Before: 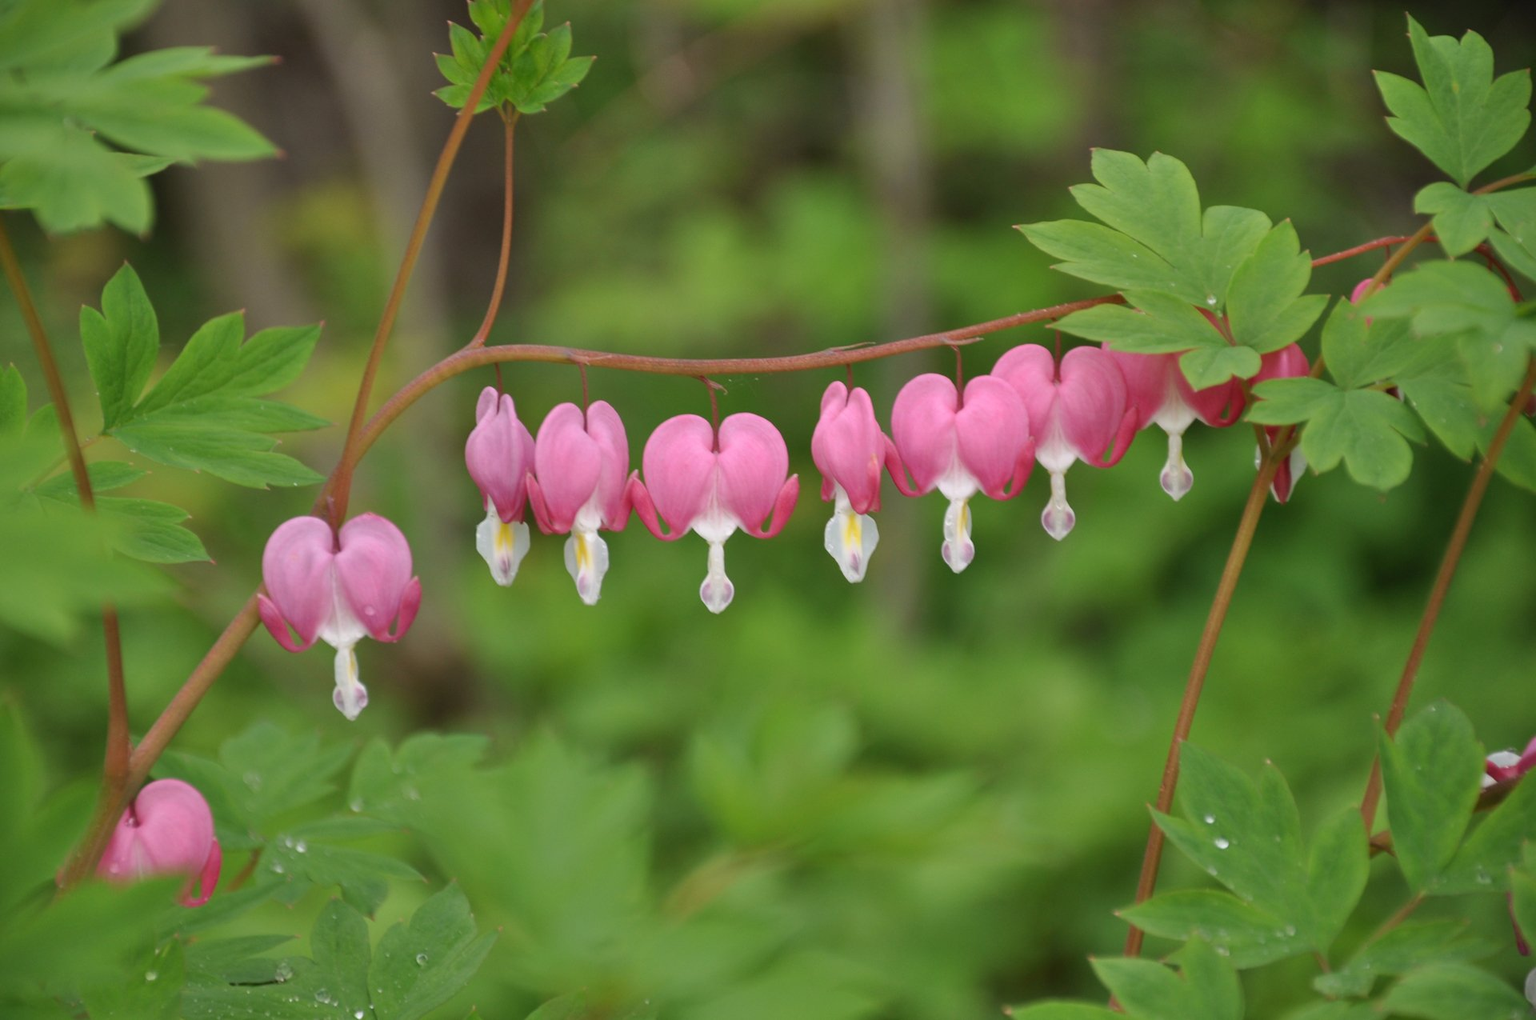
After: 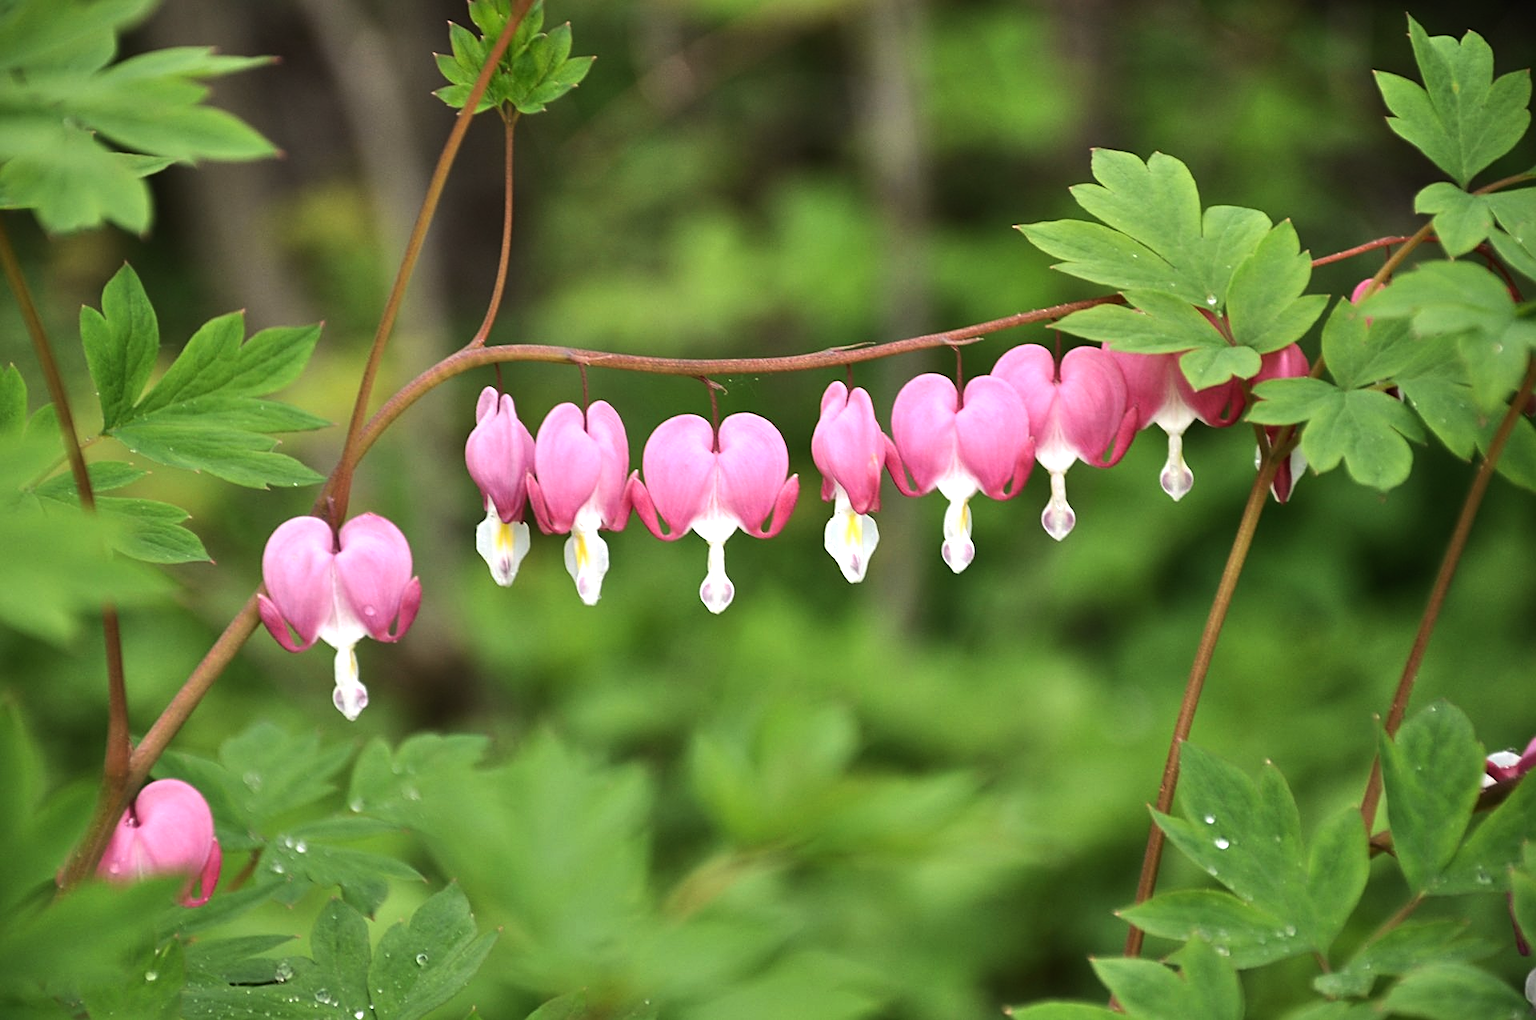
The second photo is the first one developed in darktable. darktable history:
tone equalizer: -8 EV -1.08 EV, -7 EV -1.01 EV, -6 EV -0.867 EV, -5 EV -0.578 EV, -3 EV 0.578 EV, -2 EV 0.867 EV, -1 EV 1.01 EV, +0 EV 1.08 EV, edges refinement/feathering 500, mask exposure compensation -1.57 EV, preserve details no
sharpen: on, module defaults
